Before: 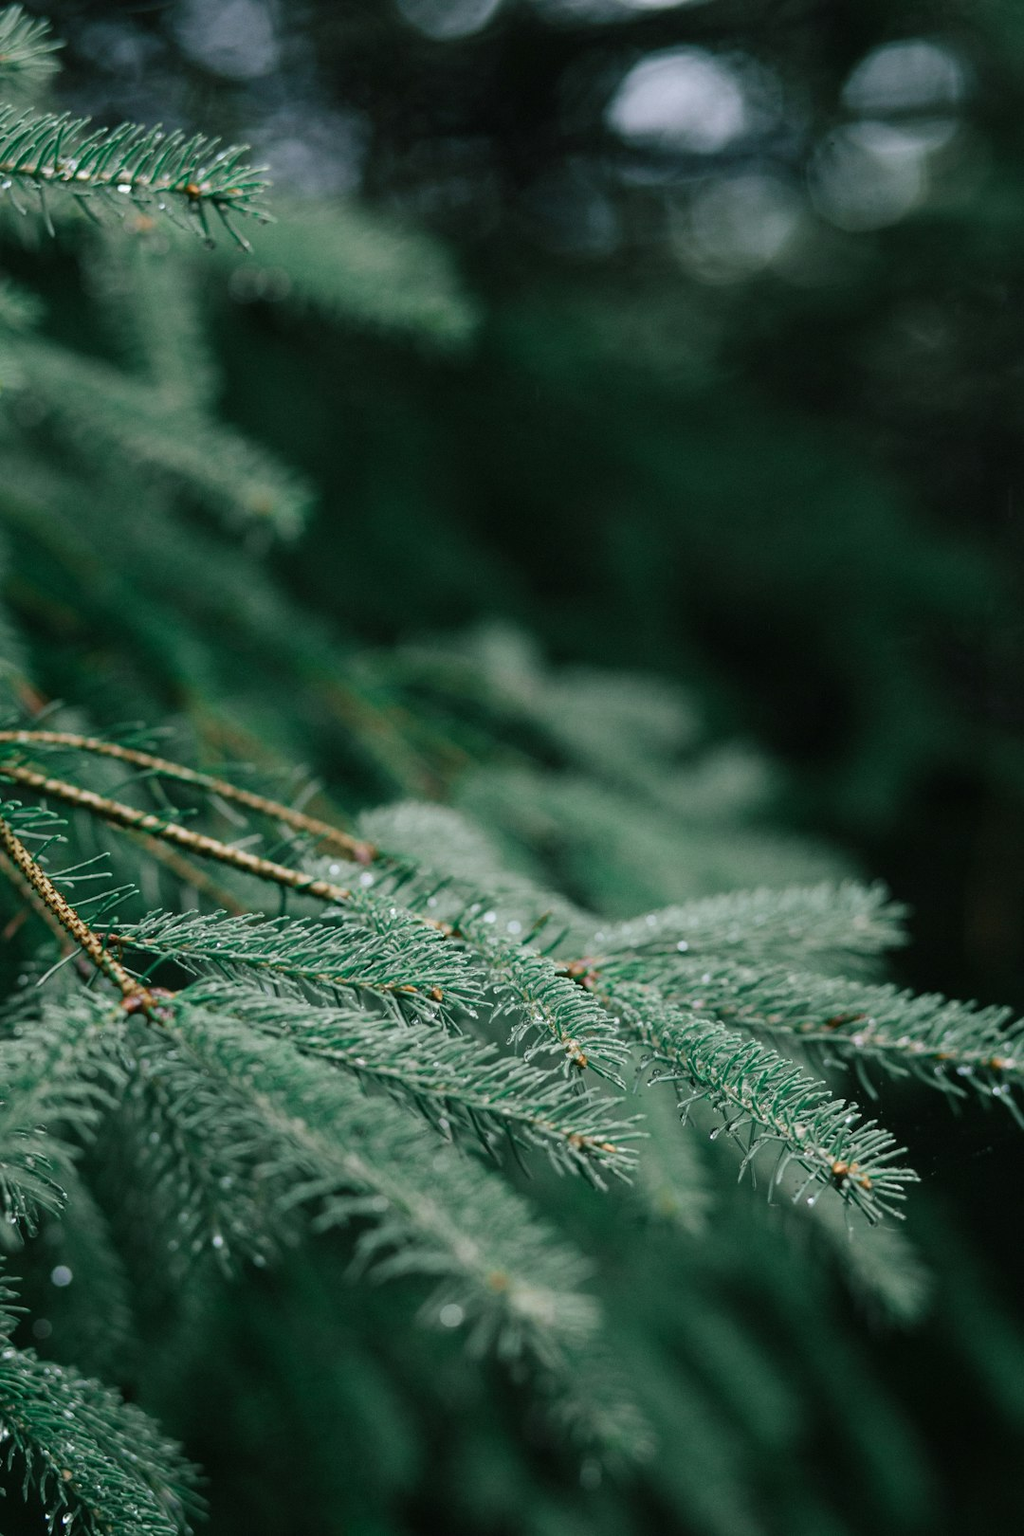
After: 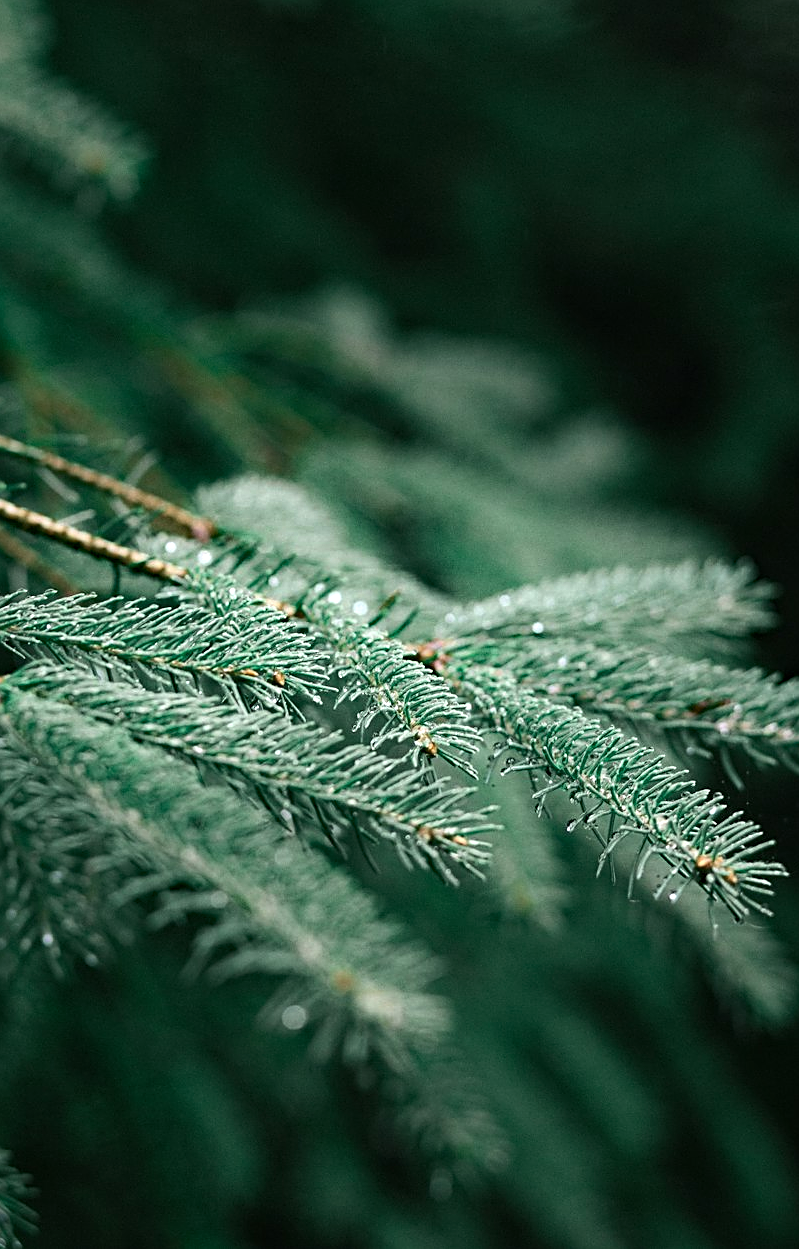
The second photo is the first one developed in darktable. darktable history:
crop: left 16.871%, top 22.857%, right 9.116%
tone equalizer: -8 EV 0.001 EV, -7 EV -0.002 EV, -6 EV 0.002 EV, -5 EV -0.03 EV, -4 EV -0.116 EV, -3 EV -0.169 EV, -2 EV 0.24 EV, -1 EV 0.702 EV, +0 EV 0.493 EV
white balance: emerald 1
sharpen: on, module defaults
haze removal: adaptive false
